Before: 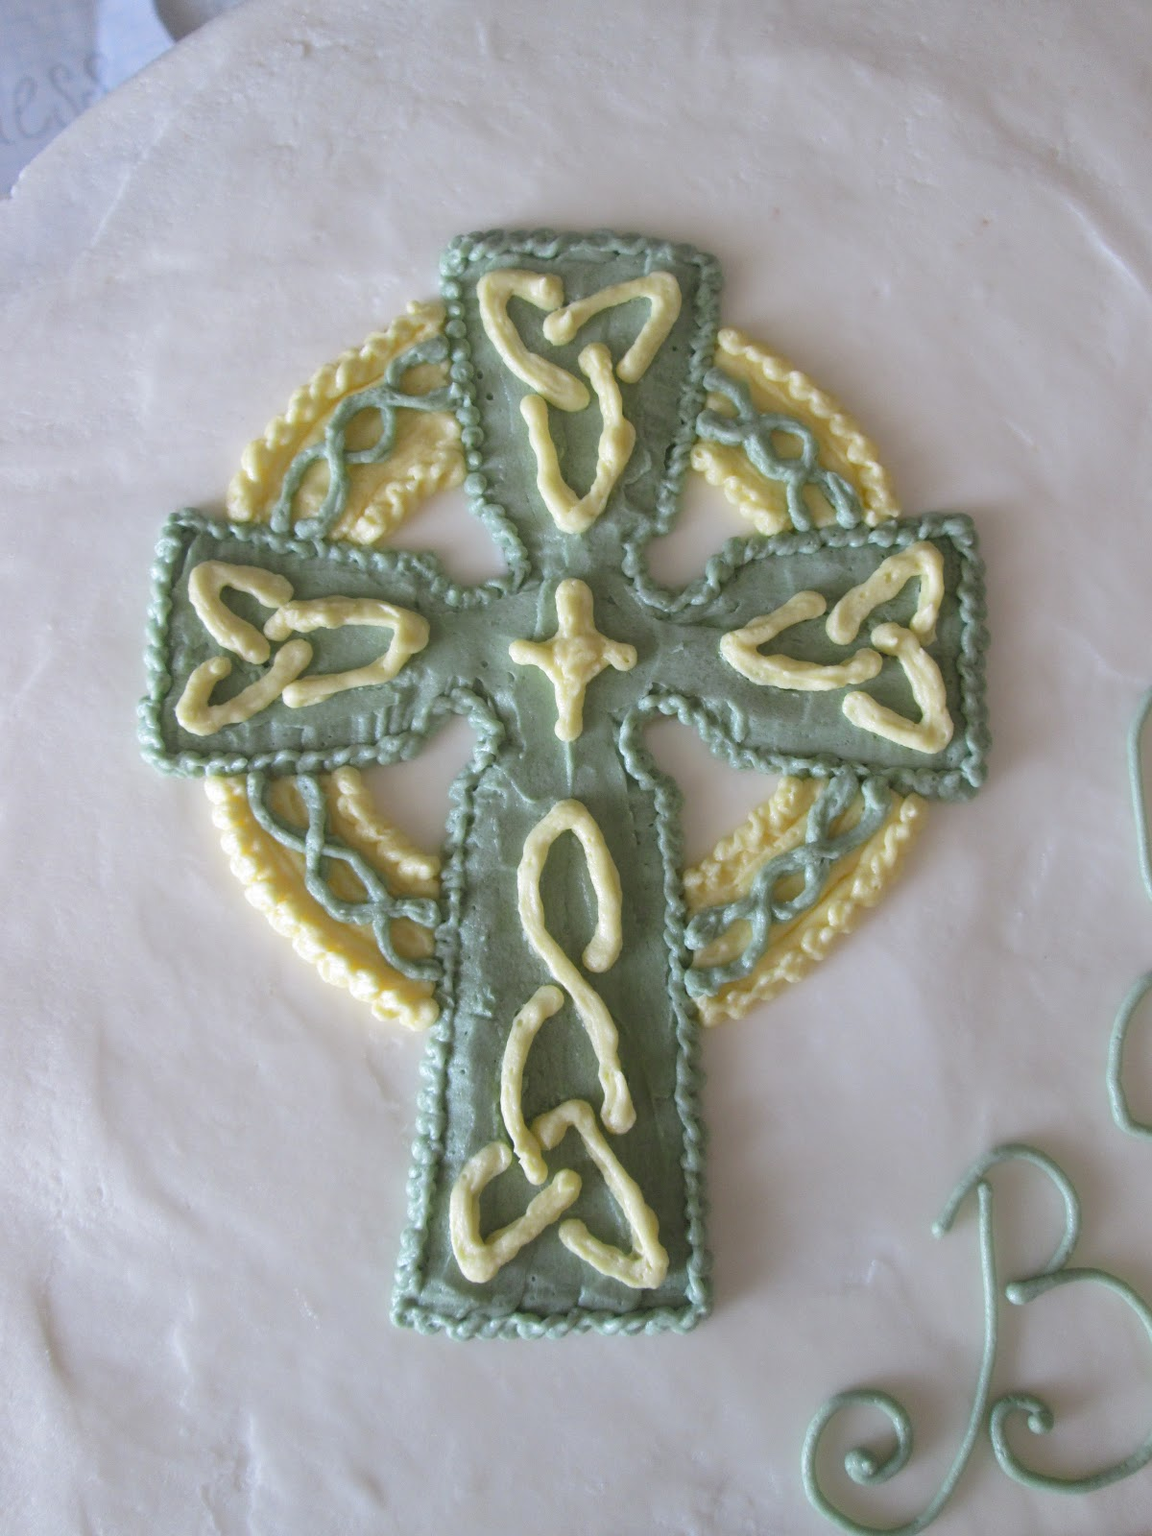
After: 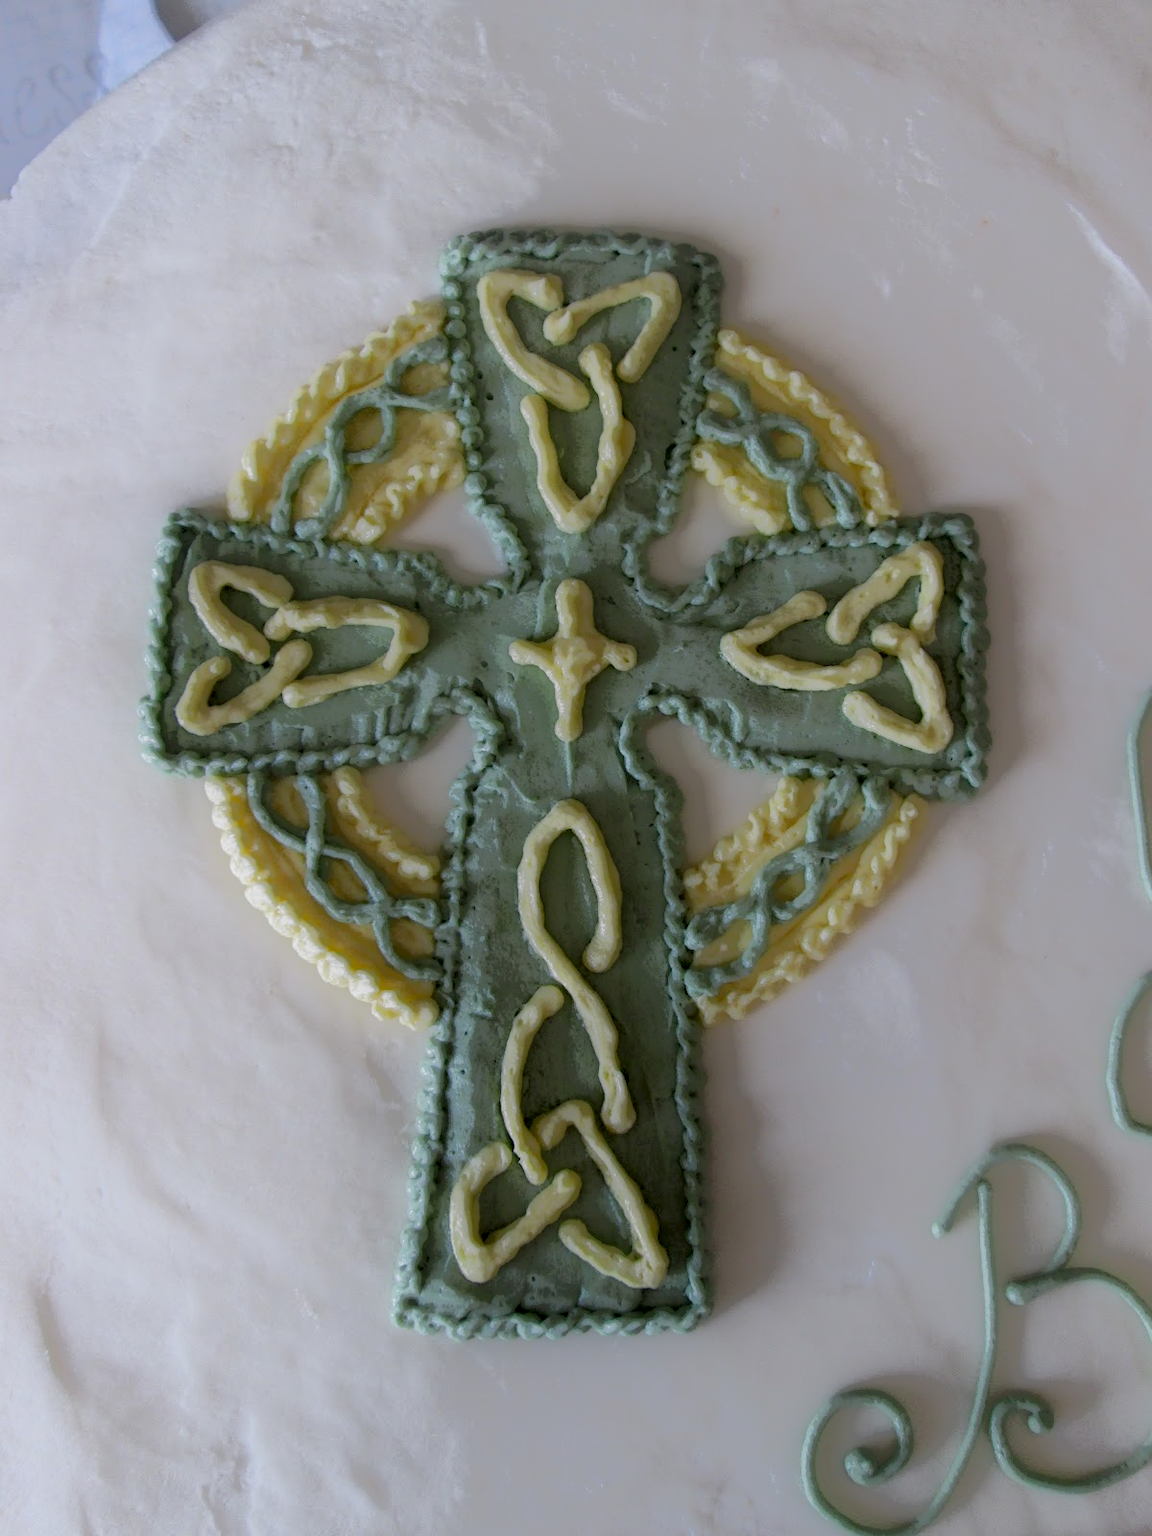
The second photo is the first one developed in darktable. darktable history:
local contrast: highlights 0%, shadows 198%, detail 164%, midtone range 0.001
shadows and highlights: shadows -23.08, highlights 46.15, soften with gaussian
